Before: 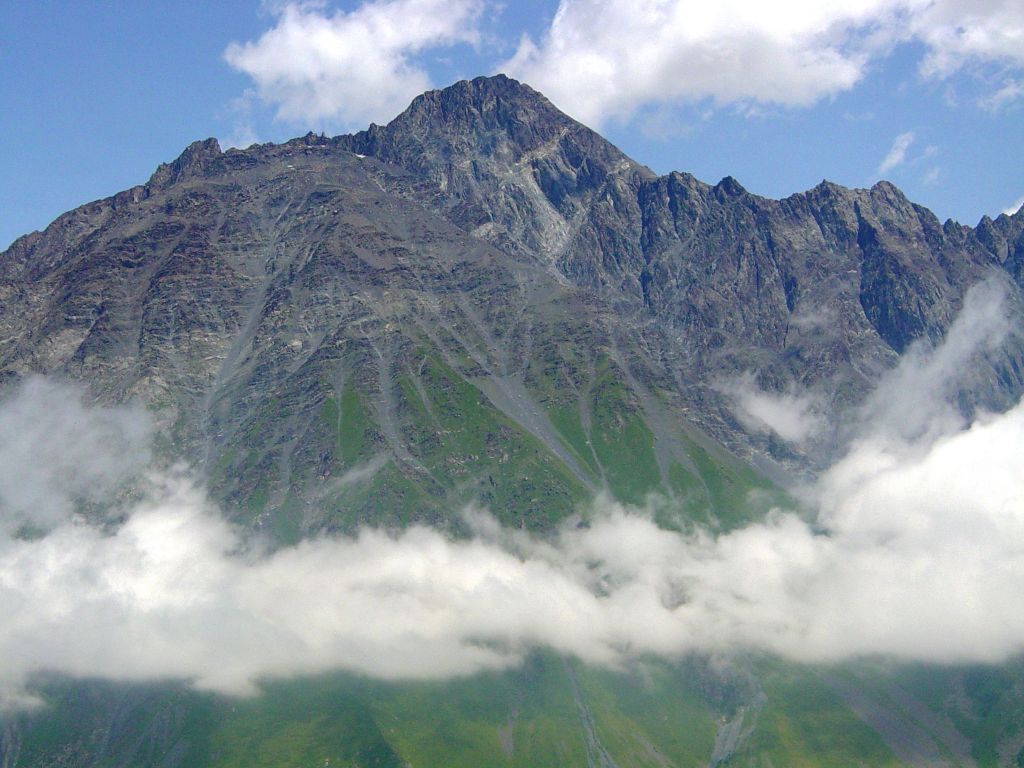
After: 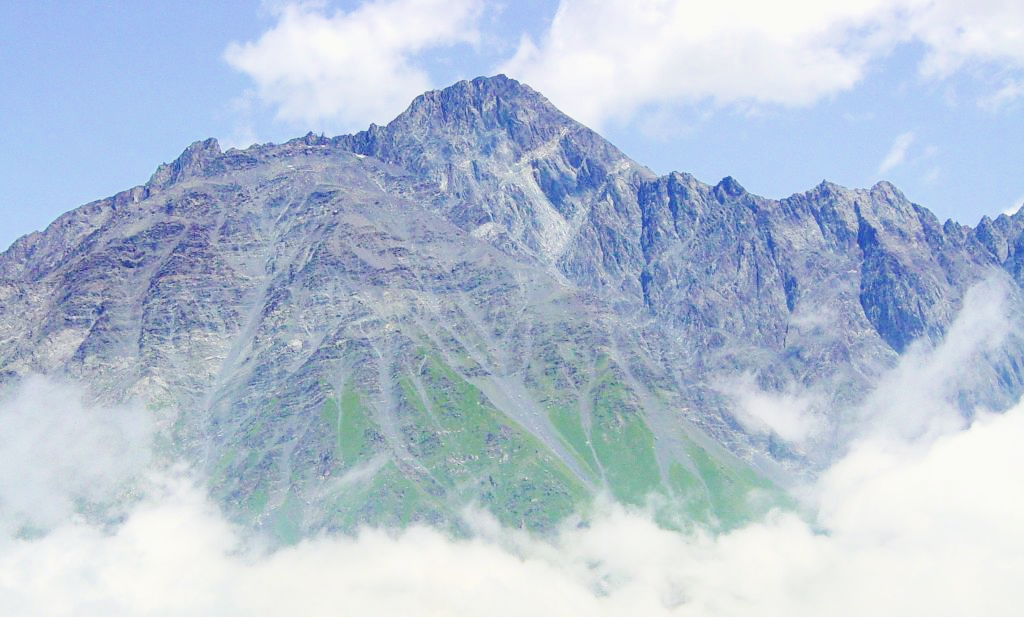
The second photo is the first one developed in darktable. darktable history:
filmic rgb: black relative exposure -7.32 EV, white relative exposure 5.09 EV, hardness 3.2
crop: bottom 19.644%
color balance: lift [1, 1.015, 1.004, 0.985], gamma [1, 0.958, 0.971, 1.042], gain [1, 0.956, 0.977, 1.044]
exposure: black level correction 0.001, exposure 1.84 EV, compensate highlight preservation false
